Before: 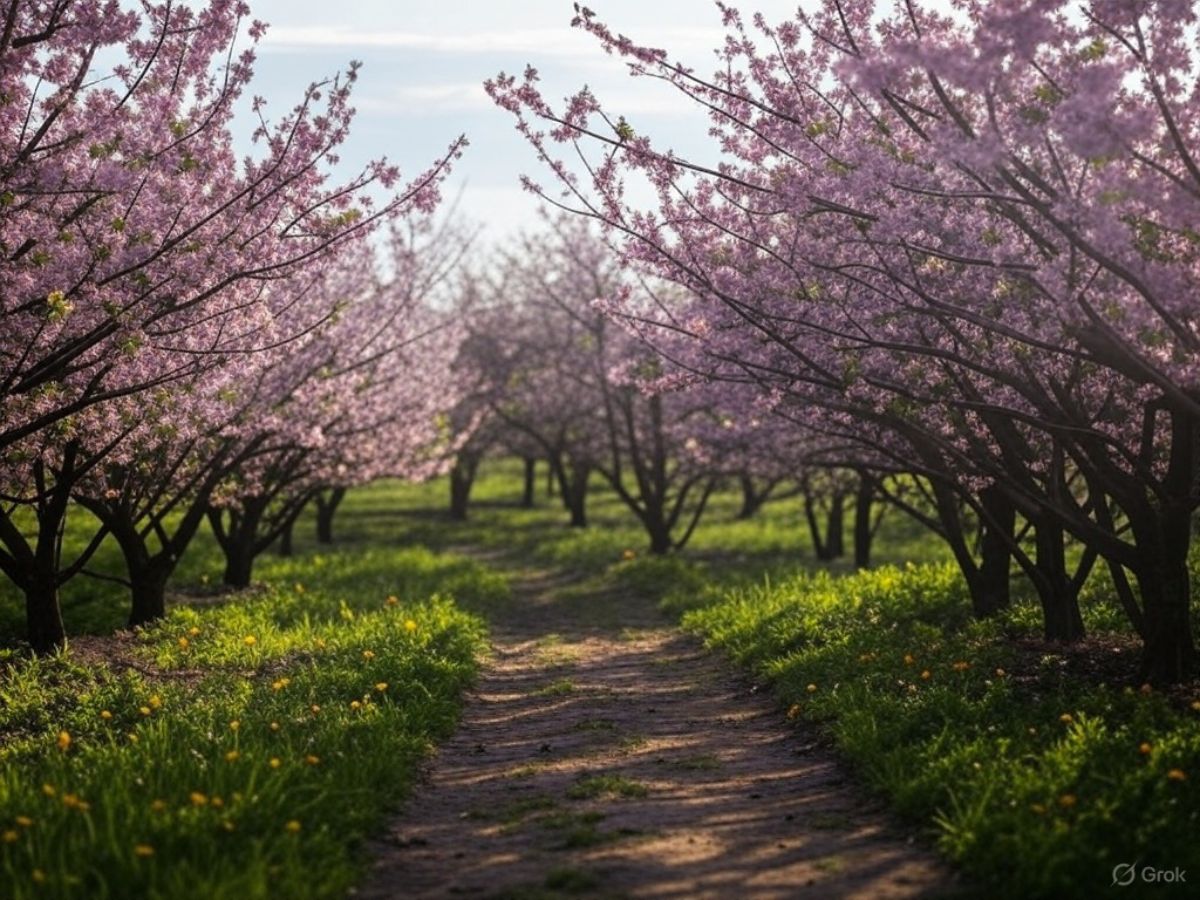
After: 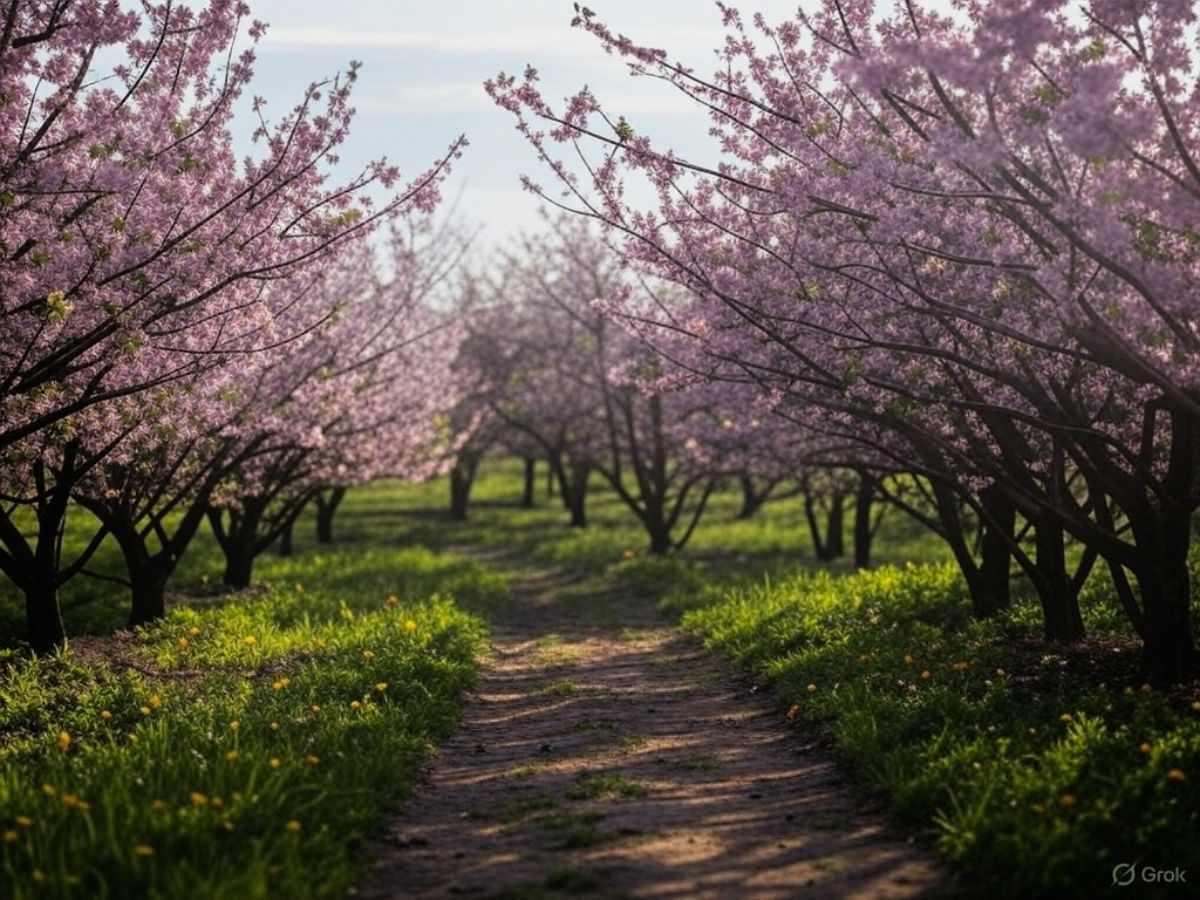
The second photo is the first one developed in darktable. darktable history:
local contrast: mode bilateral grid, contrast 100, coarseness 100, detail 94%, midtone range 0.2
filmic rgb: black relative exposure -9.5 EV, white relative exposure 3.02 EV, hardness 6.12
